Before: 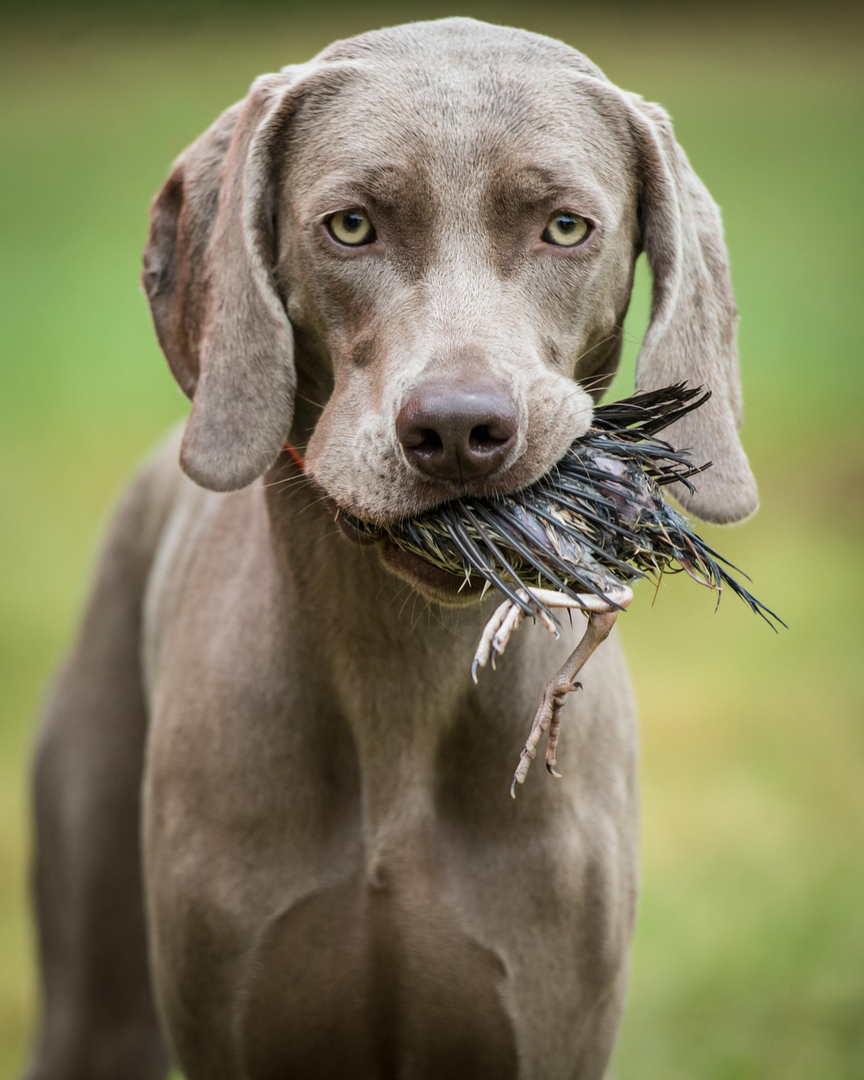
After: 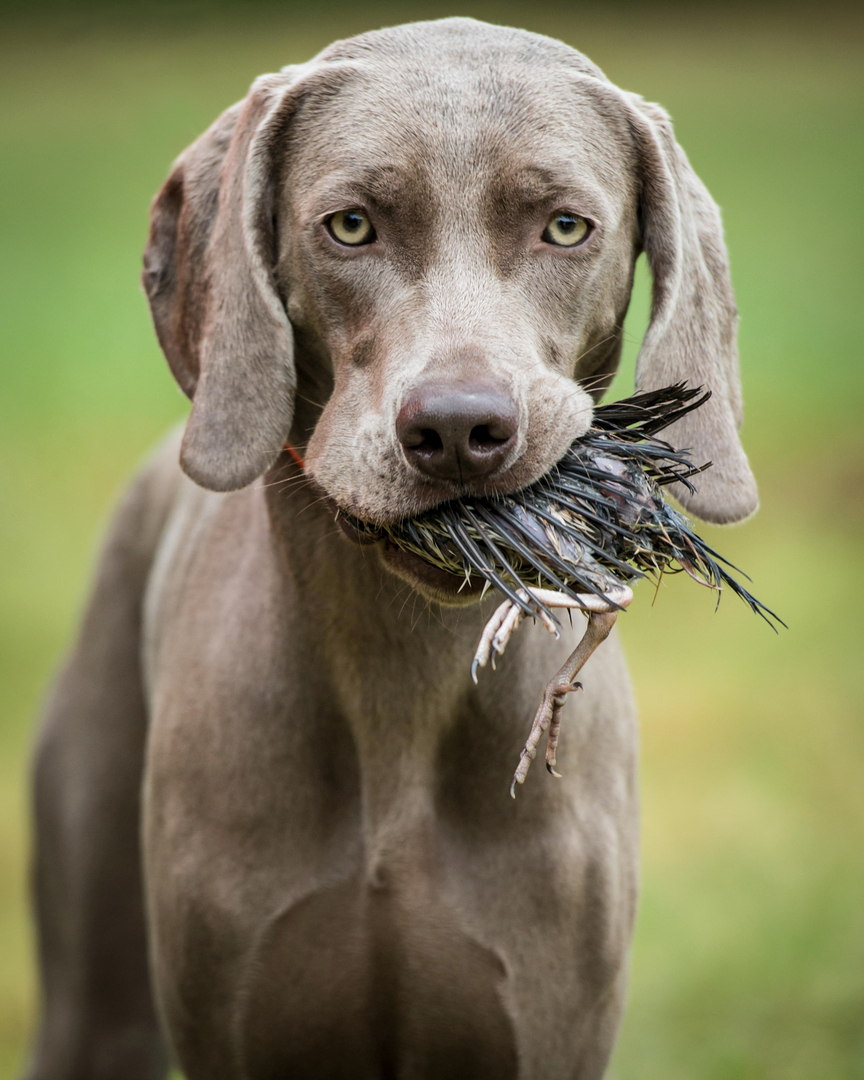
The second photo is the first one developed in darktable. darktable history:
levels: levels [0.016, 0.484, 0.953]
exposure: exposure -0.153 EV, compensate highlight preservation false
